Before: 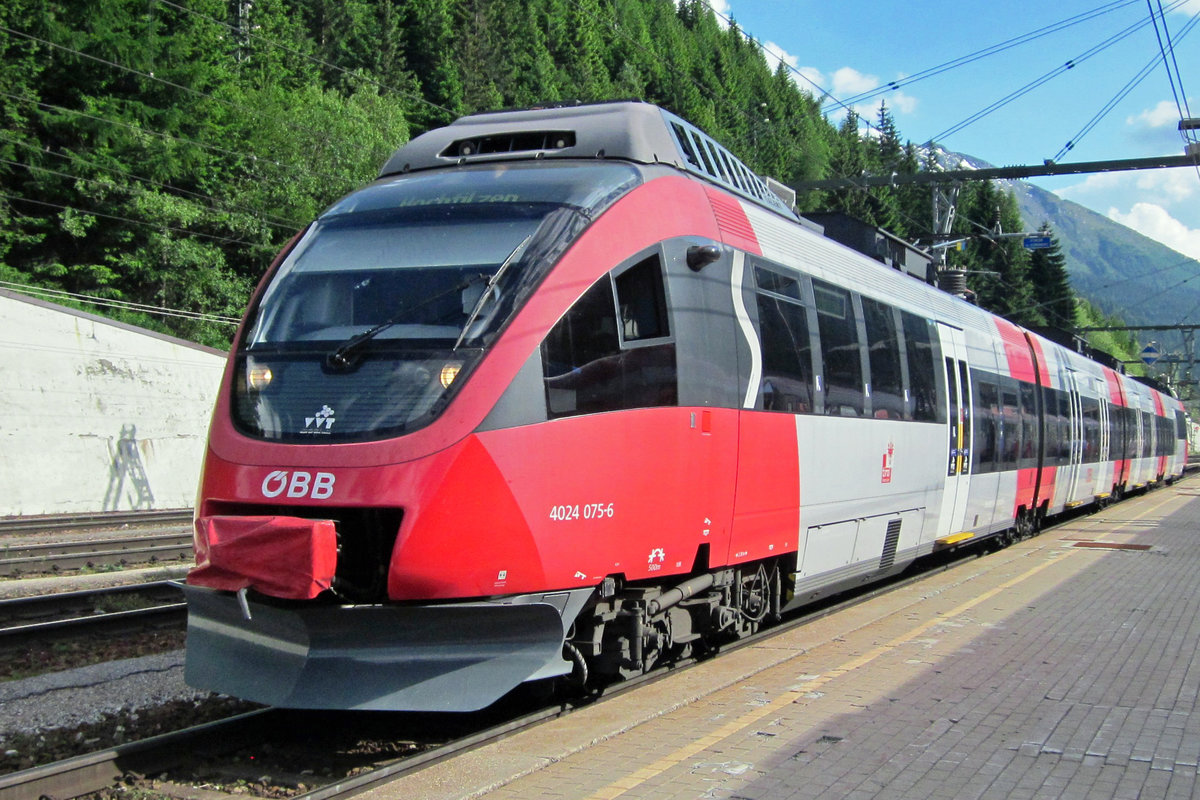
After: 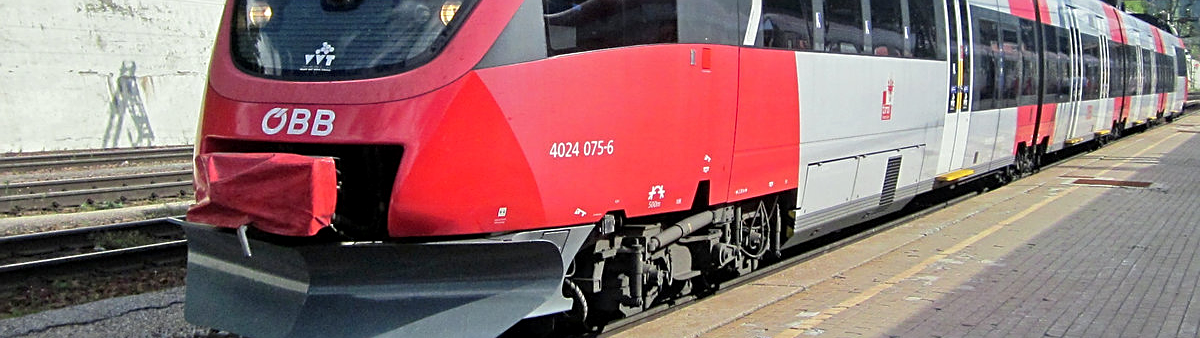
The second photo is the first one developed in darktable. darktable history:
color correction: highlights b* -0.046
local contrast: highlights 102%, shadows 100%, detail 120%, midtone range 0.2
crop: top 45.467%, bottom 12.223%
sharpen: on, module defaults
